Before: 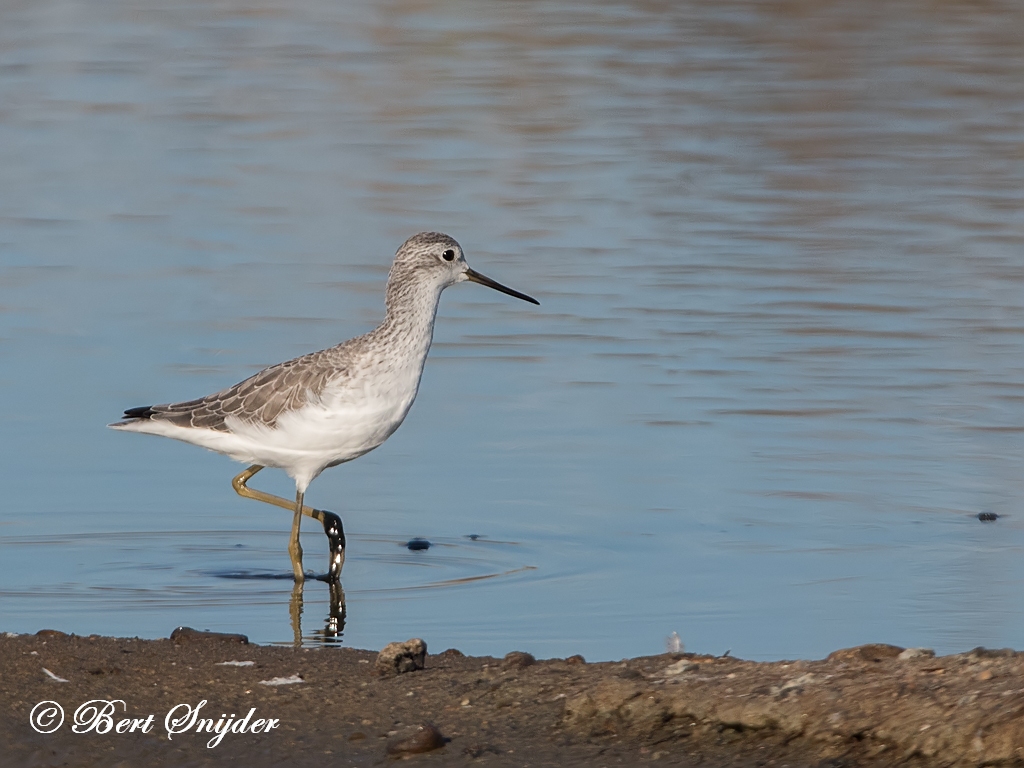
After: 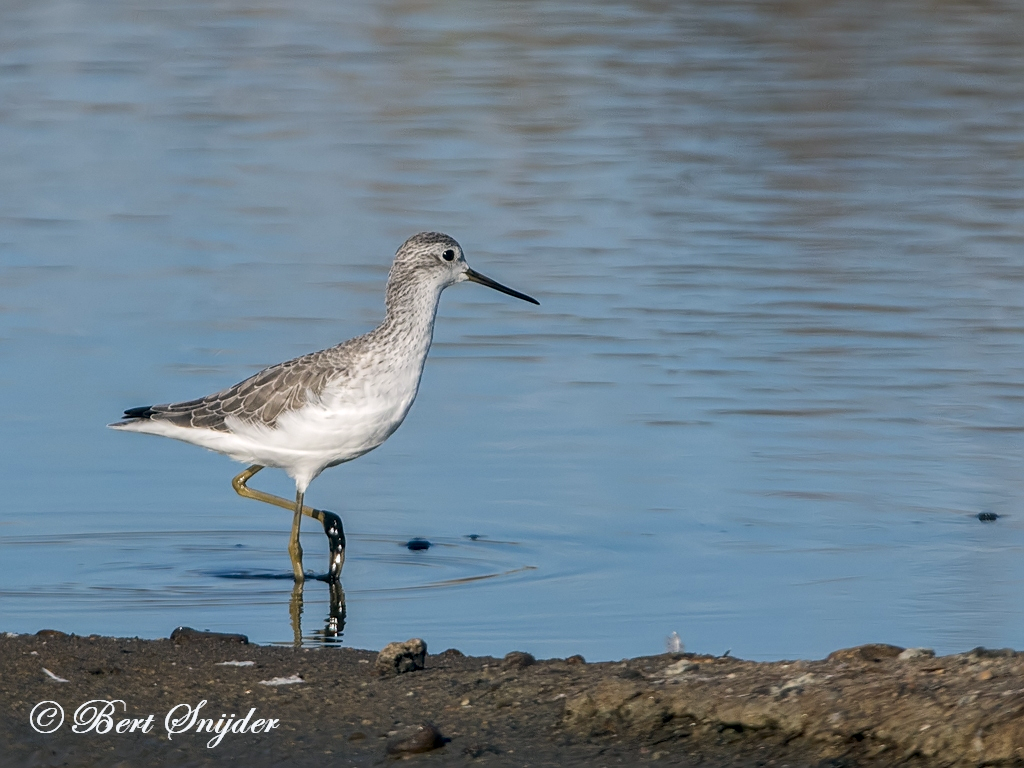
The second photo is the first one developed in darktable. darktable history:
color balance rgb: shadows fall-off 101%, linear chroma grading › mid-tones 7.63%, perceptual saturation grading › mid-tones 11.68%, mask middle-gray fulcrum 22.45%, global vibrance 10.11%, saturation formula JzAzBz (2021)
color correction: highlights a* 5.38, highlights b* 5.3, shadows a* -4.26, shadows b* -5.11
white balance: red 0.925, blue 1.046
local contrast: detail 130%
